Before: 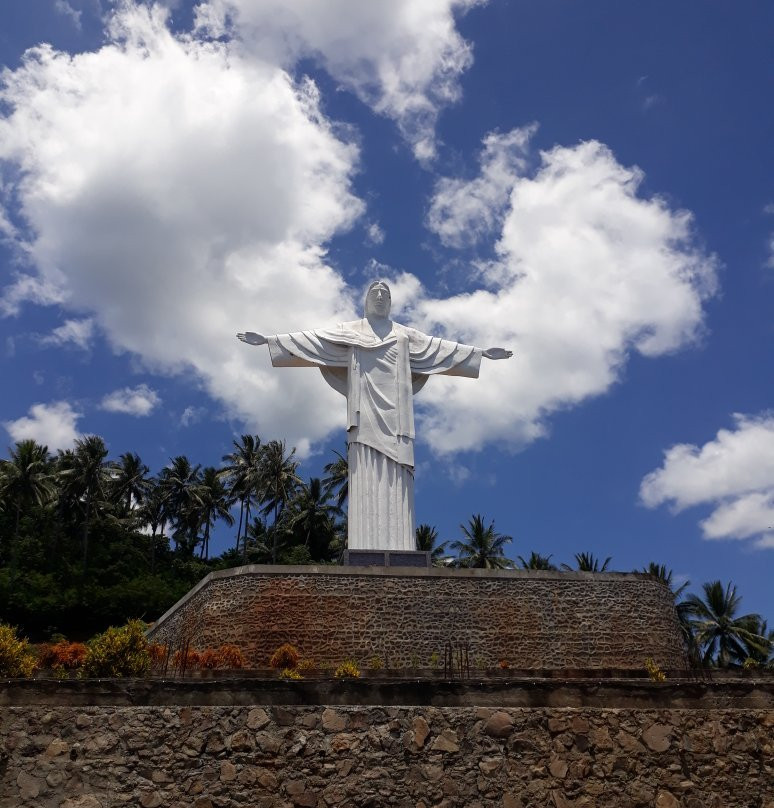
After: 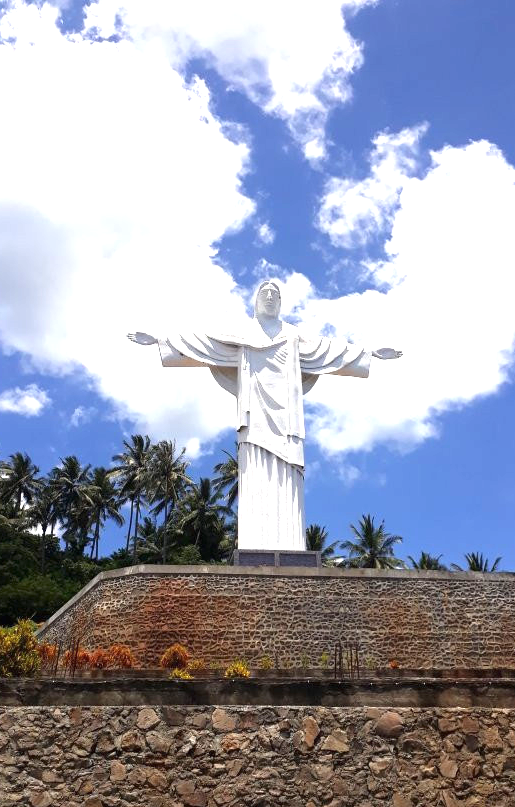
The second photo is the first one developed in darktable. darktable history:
exposure: black level correction 0, exposure 1.473 EV, compensate highlight preservation false
crop and rotate: left 14.328%, right 19.123%
